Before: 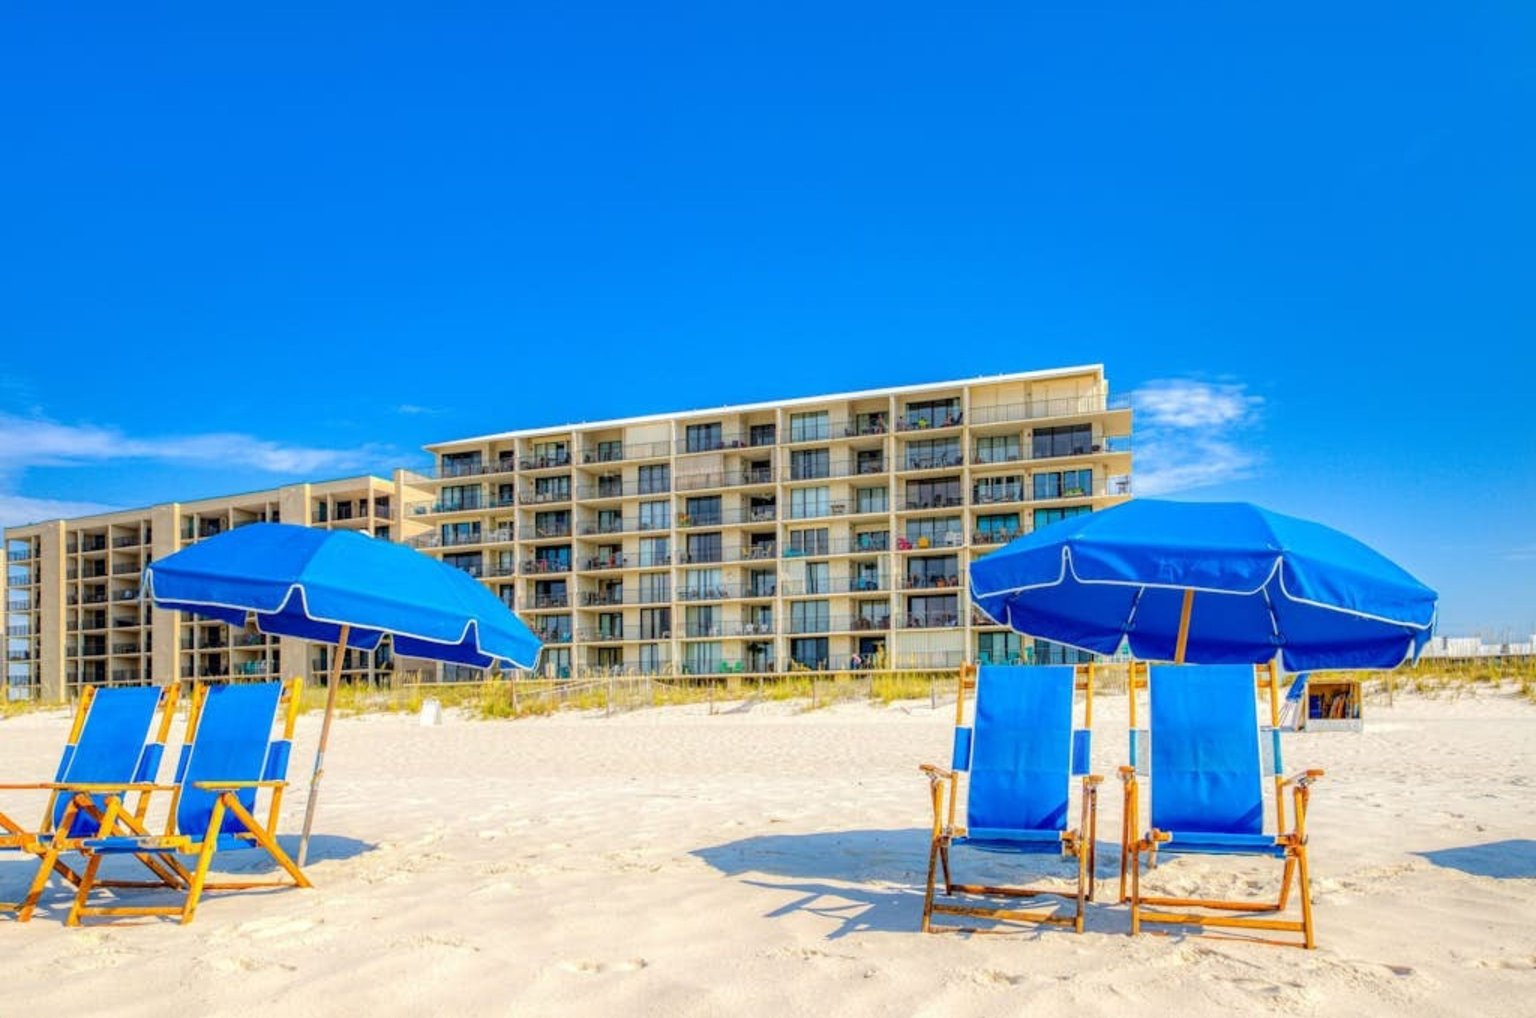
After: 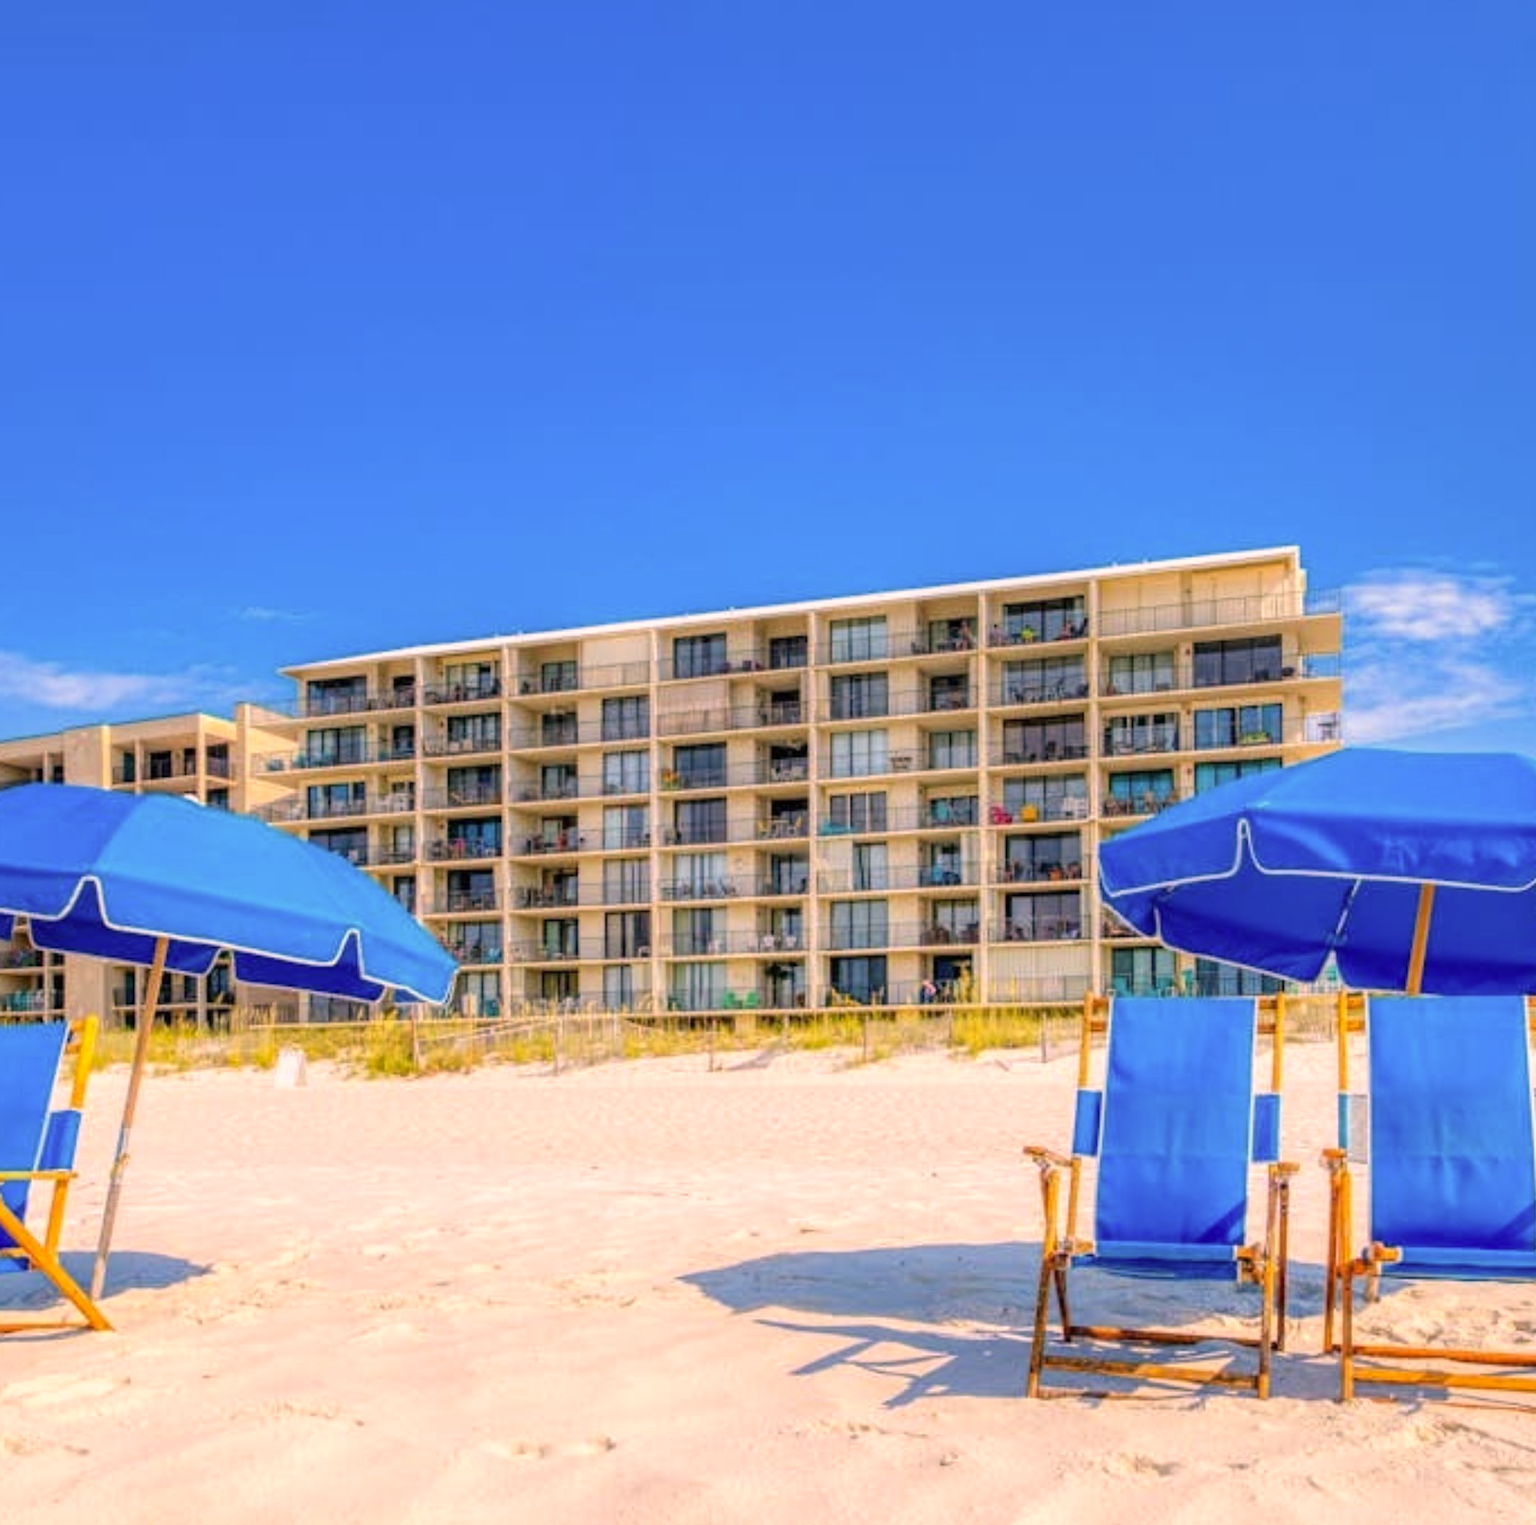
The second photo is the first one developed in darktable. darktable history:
crop and rotate: left 15.446%, right 17.836%
color correction: highlights a* 12.23, highlights b* 5.41
